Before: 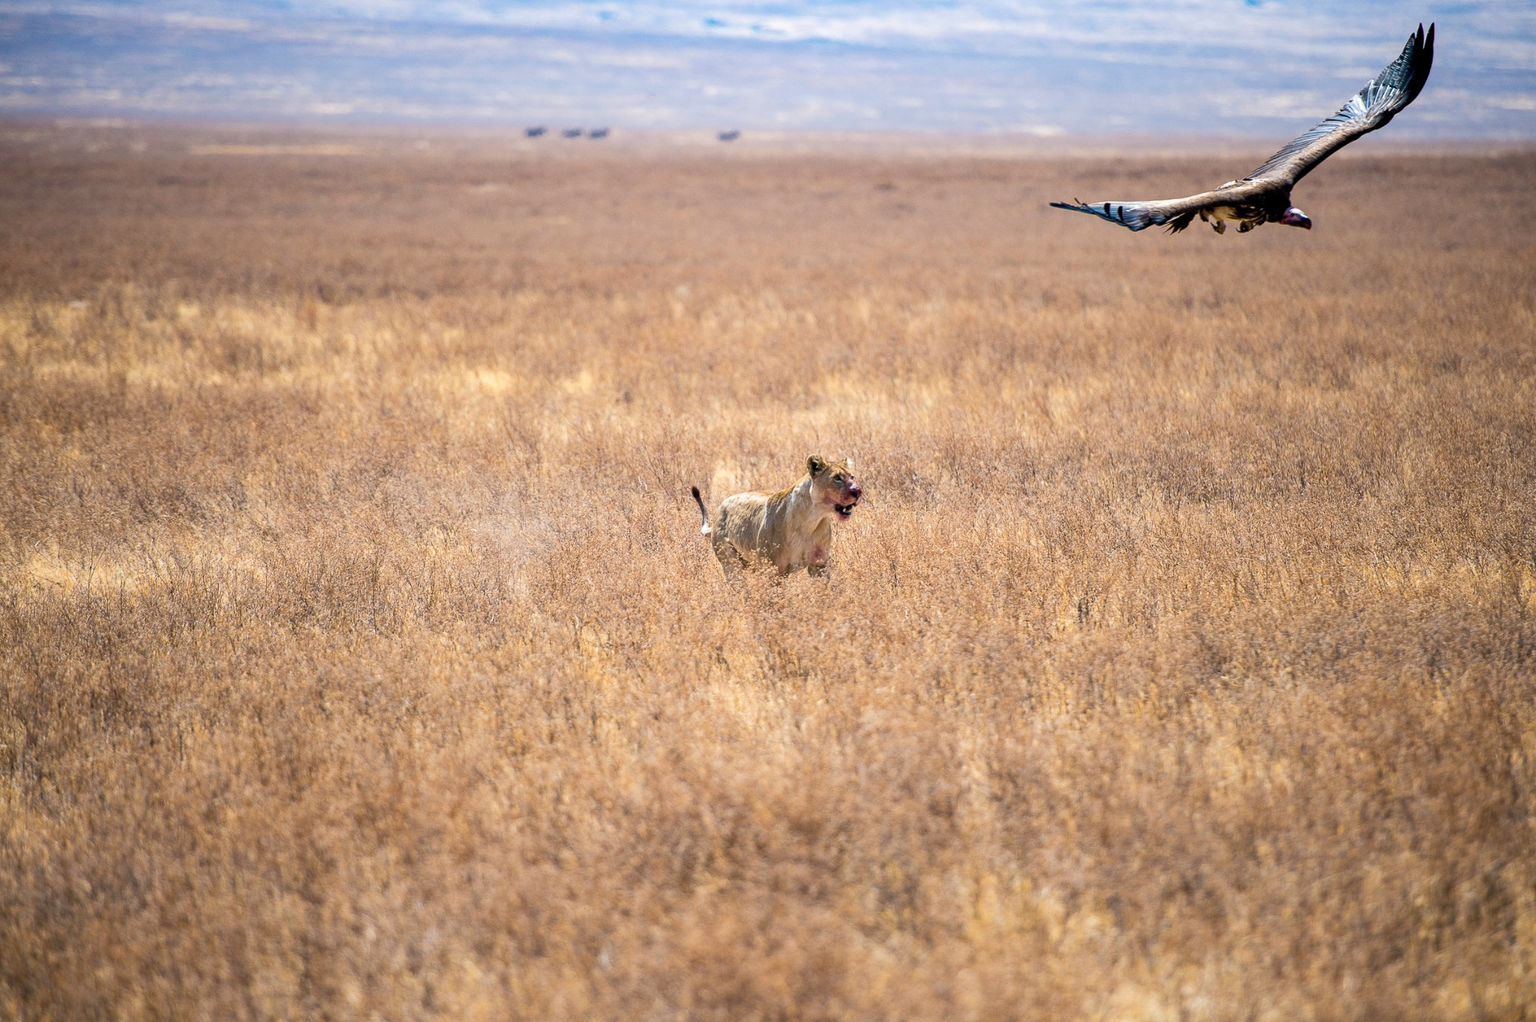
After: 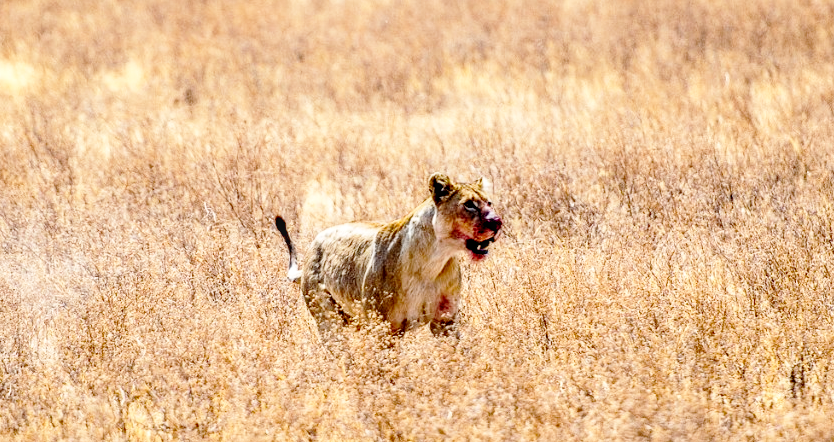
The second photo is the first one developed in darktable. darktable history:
local contrast: detail 130%
exposure: black level correction 0.045, exposure -0.232 EV, compensate highlight preservation false
base curve: curves: ch0 [(0, 0) (0.028, 0.03) (0.121, 0.232) (0.46, 0.748) (0.859, 0.968) (1, 1)], preserve colors none
crop: left 31.619%, top 31.798%, right 27.657%, bottom 35.766%
